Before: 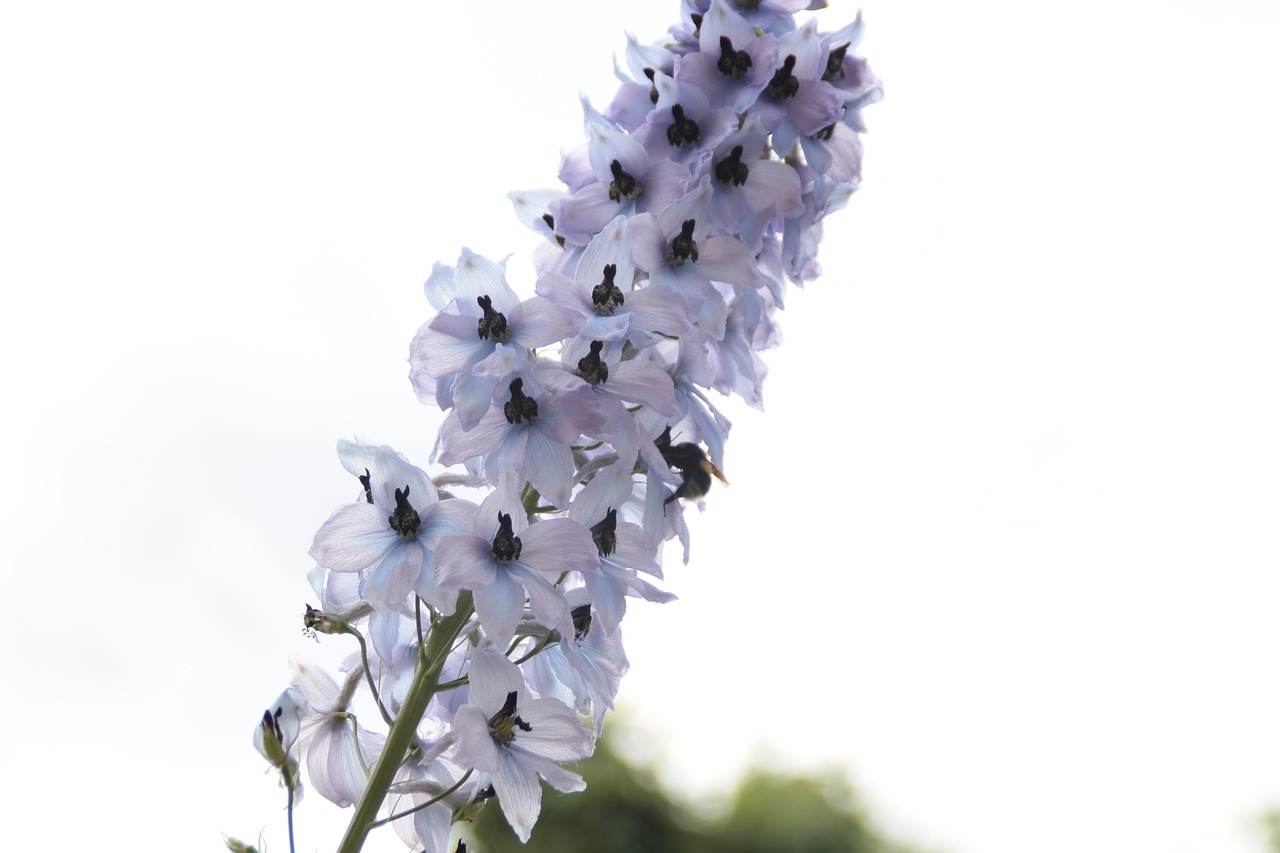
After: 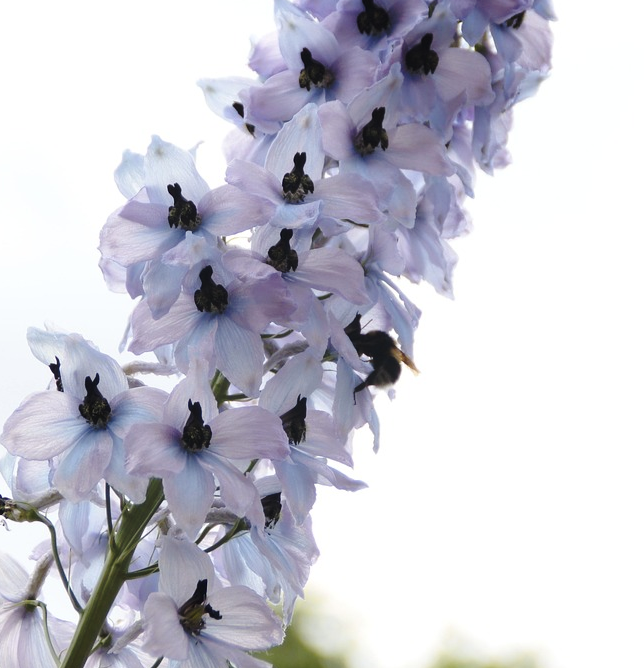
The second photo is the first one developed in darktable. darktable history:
crop and rotate: angle 0.019°, left 24.286%, top 13.161%, right 25.403%, bottom 8.532%
base curve: curves: ch0 [(0, 0) (0.073, 0.04) (0.157, 0.139) (0.492, 0.492) (0.758, 0.758) (1, 1)], preserve colors none
